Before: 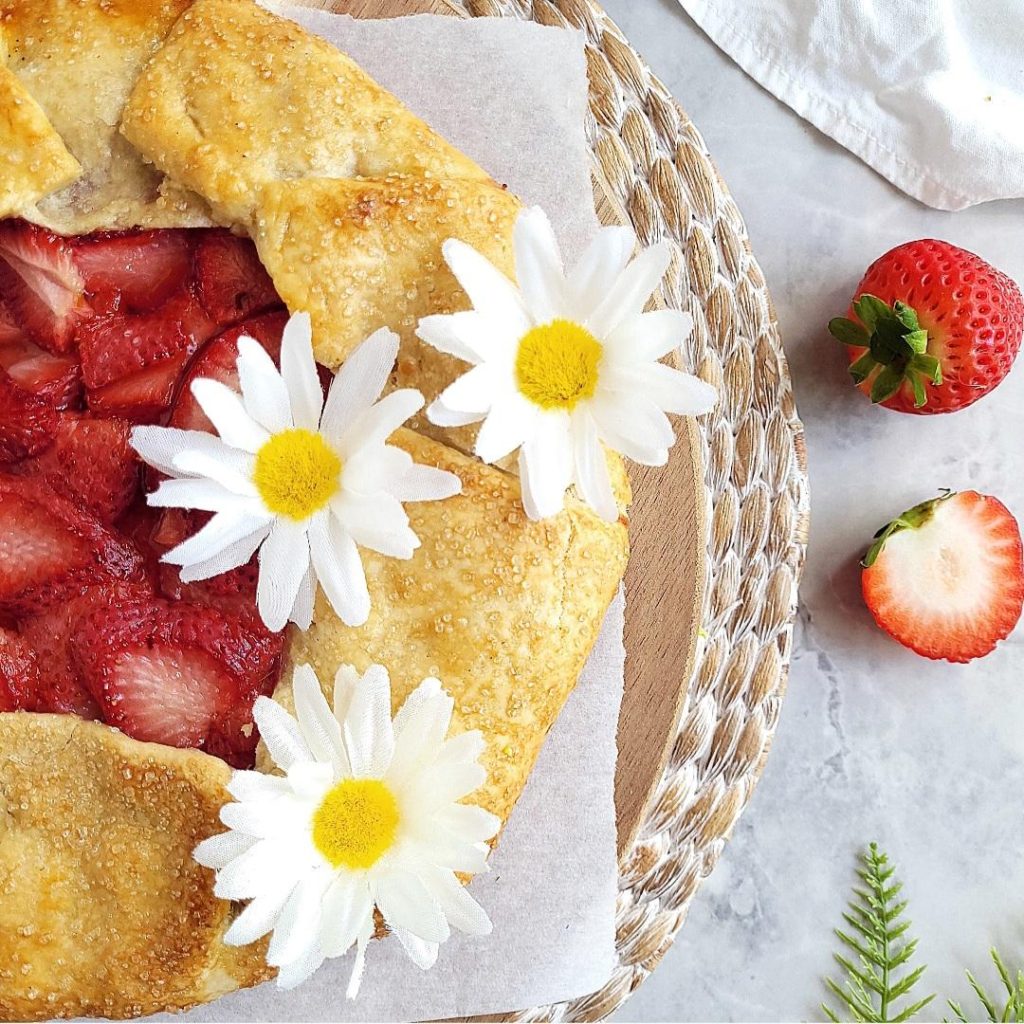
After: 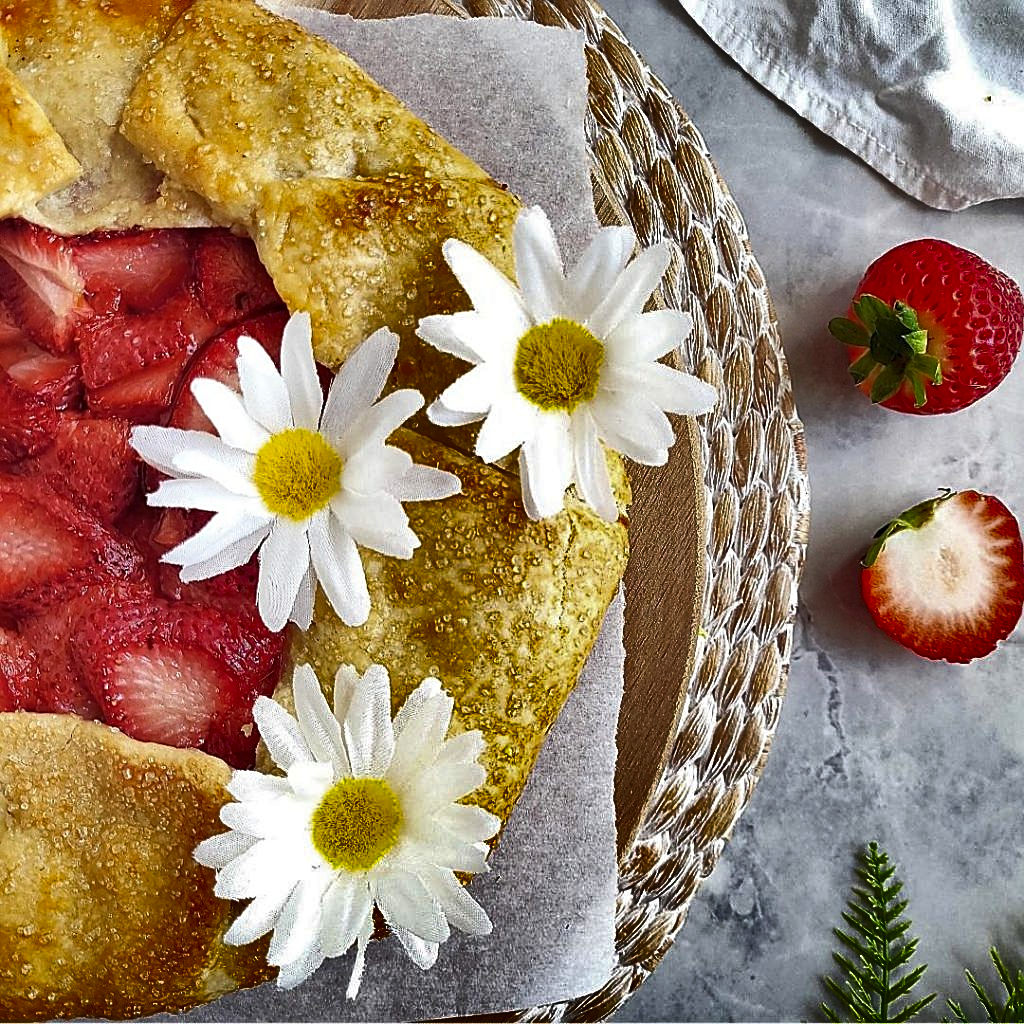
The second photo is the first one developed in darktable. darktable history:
shadows and highlights: shadows 20.91, highlights -82.73, soften with gaussian
sharpen: on, module defaults
